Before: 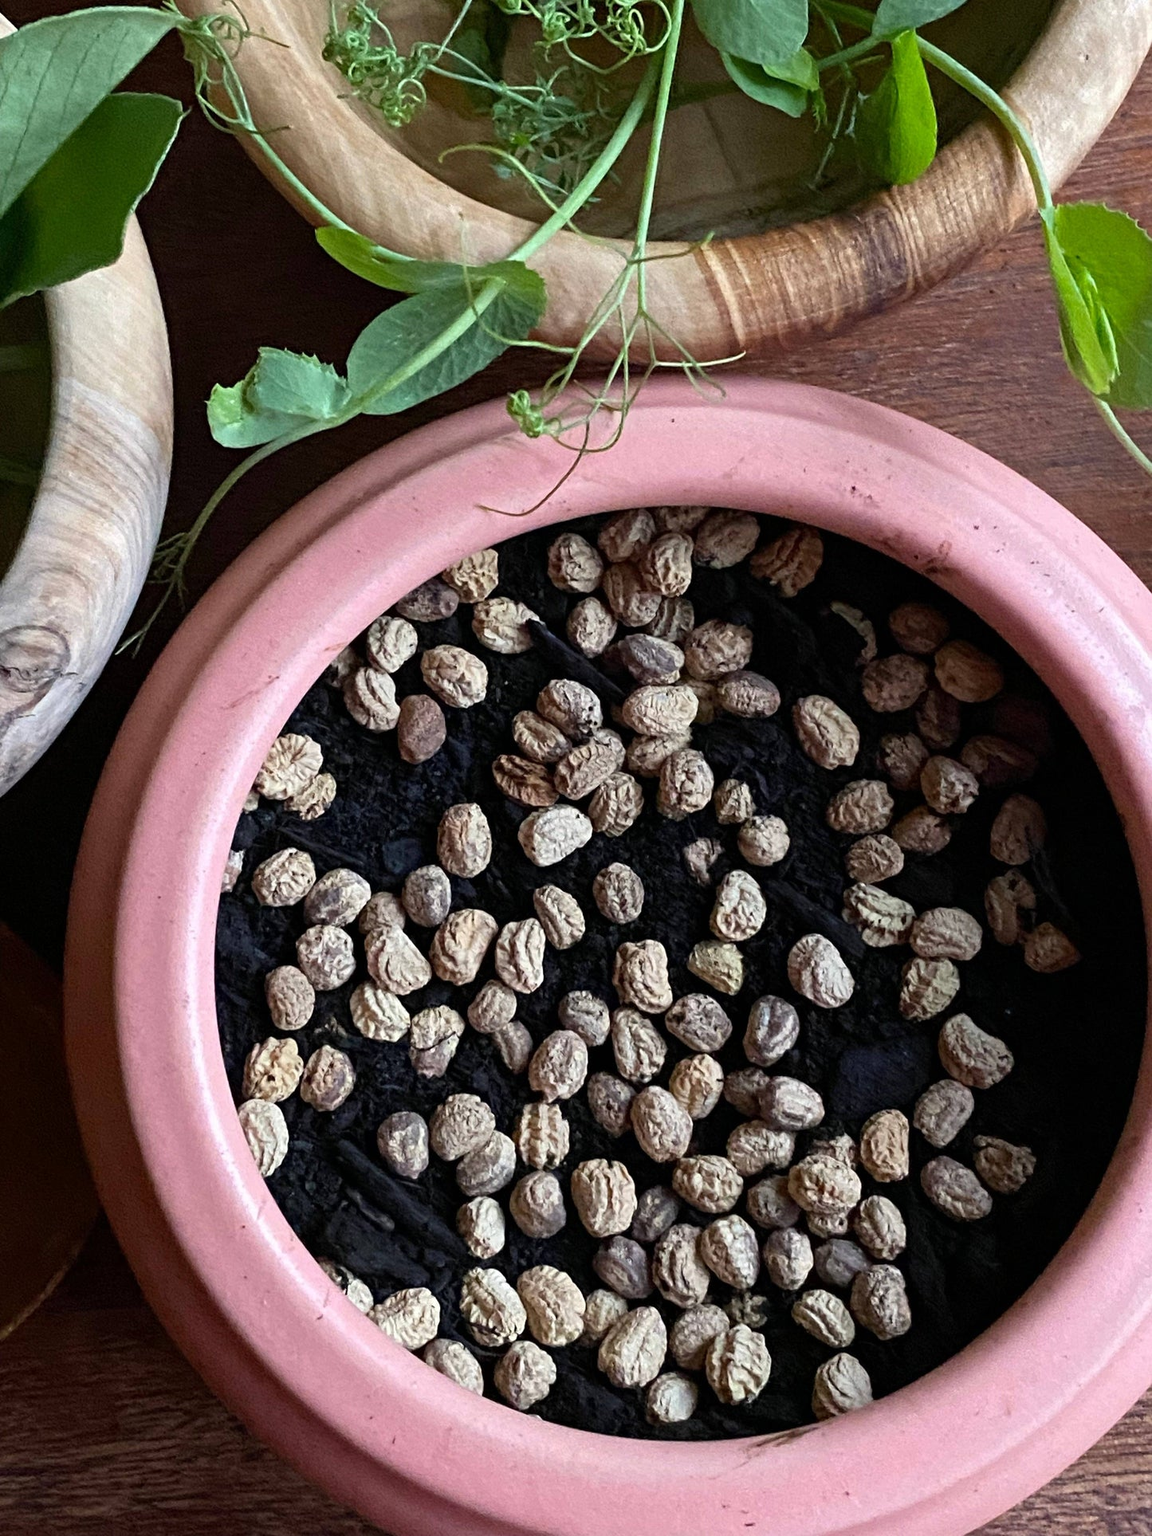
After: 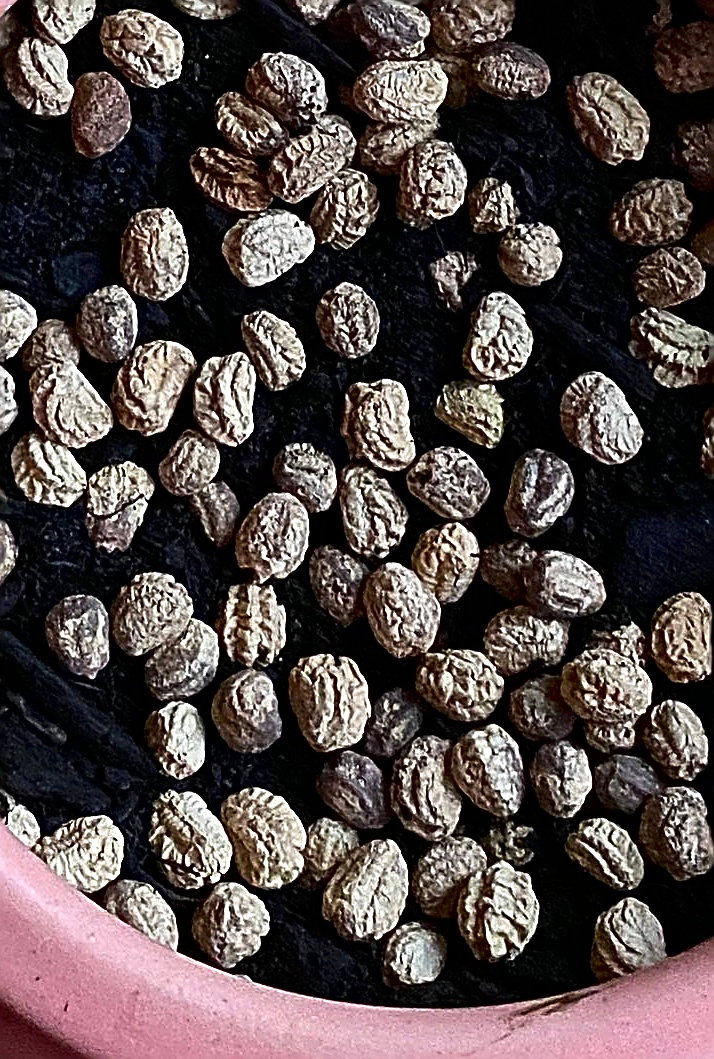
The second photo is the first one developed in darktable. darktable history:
crop: left 29.639%, top 41.536%, right 20.924%, bottom 3.485%
sharpen: amount 1.865
contrast brightness saturation: contrast 0.07, brightness -0.15, saturation 0.111
